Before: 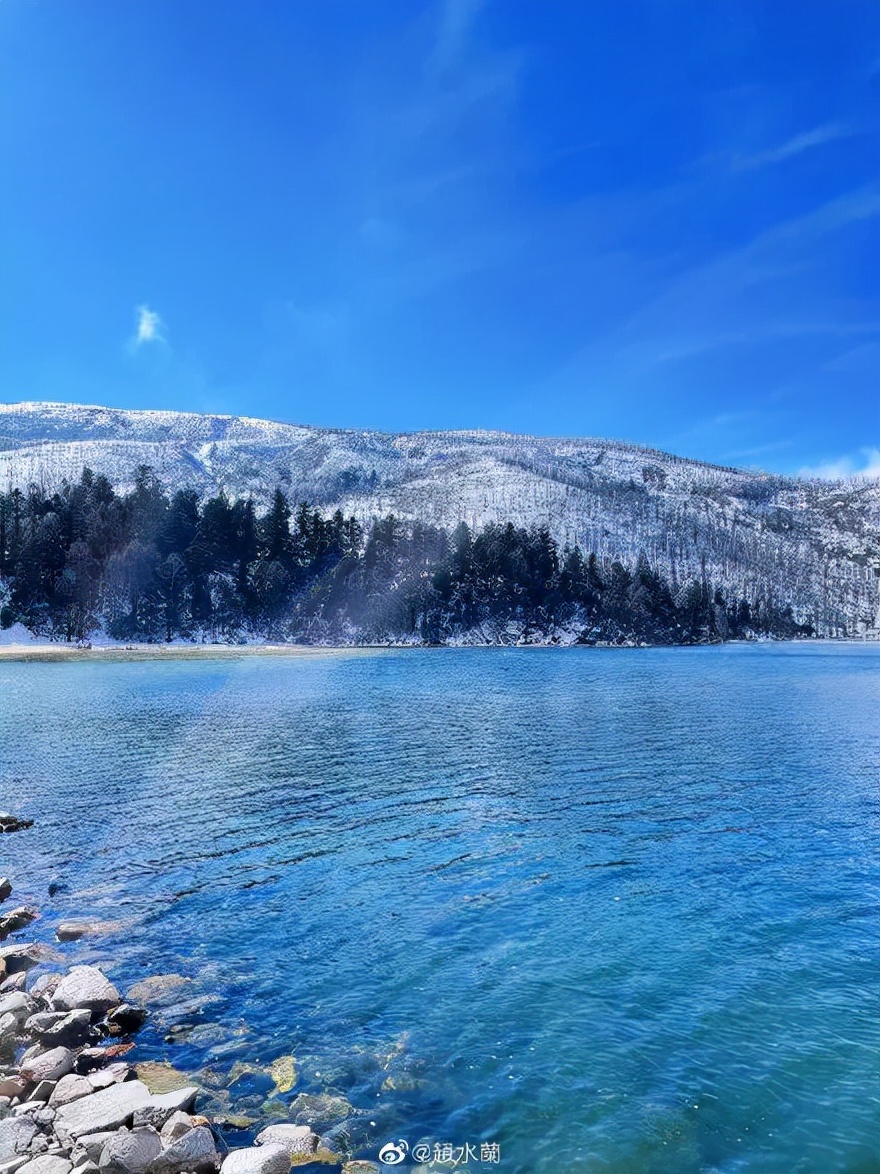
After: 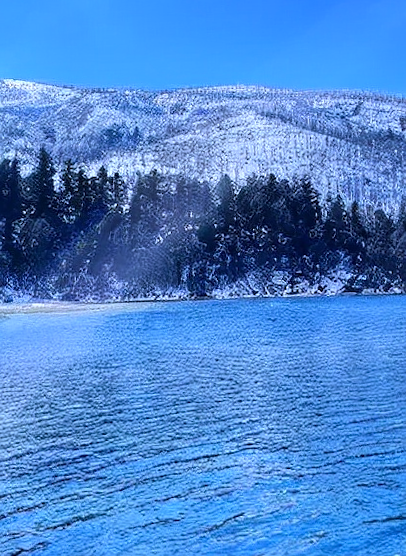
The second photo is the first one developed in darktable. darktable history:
tone equalizer: on, module defaults
crop: left 25%, top 25%, right 25%, bottom 25%
sharpen: radius 1
rotate and perspective: rotation -1.68°, lens shift (vertical) -0.146, crop left 0.049, crop right 0.912, crop top 0.032, crop bottom 0.96
white balance: red 0.948, green 1.02, blue 1.176
